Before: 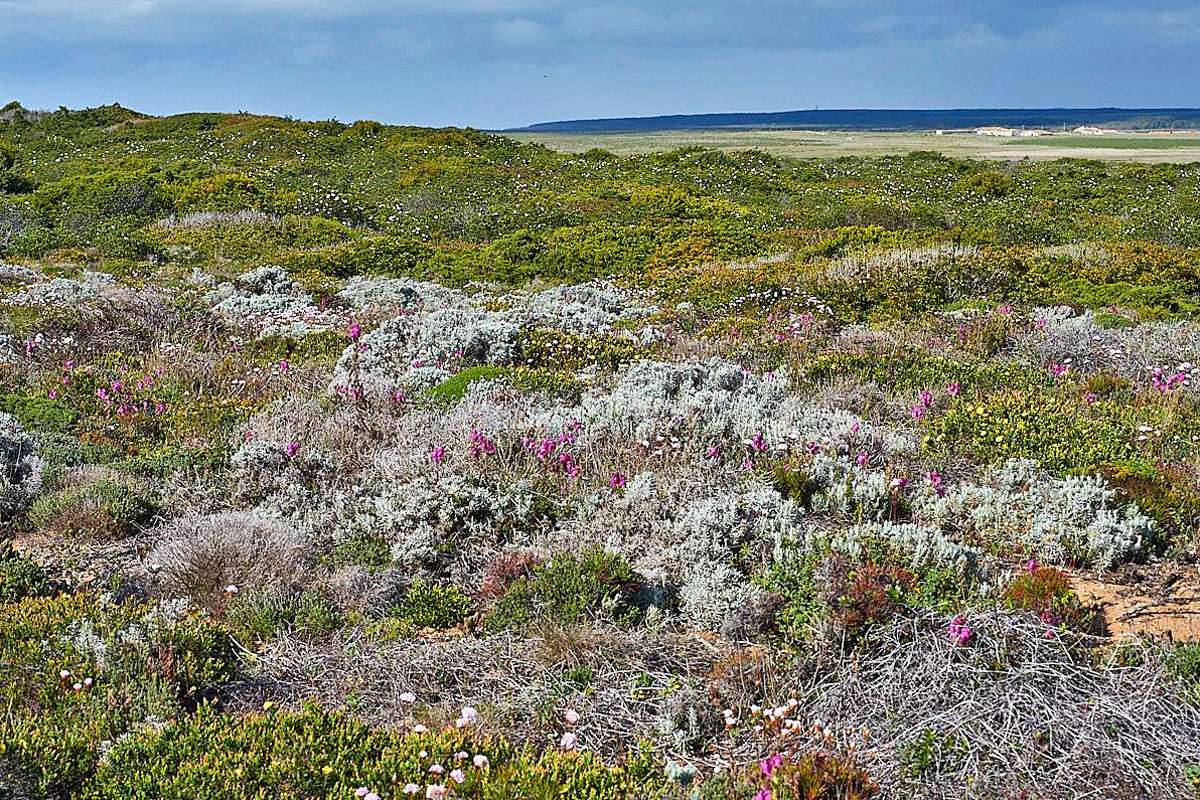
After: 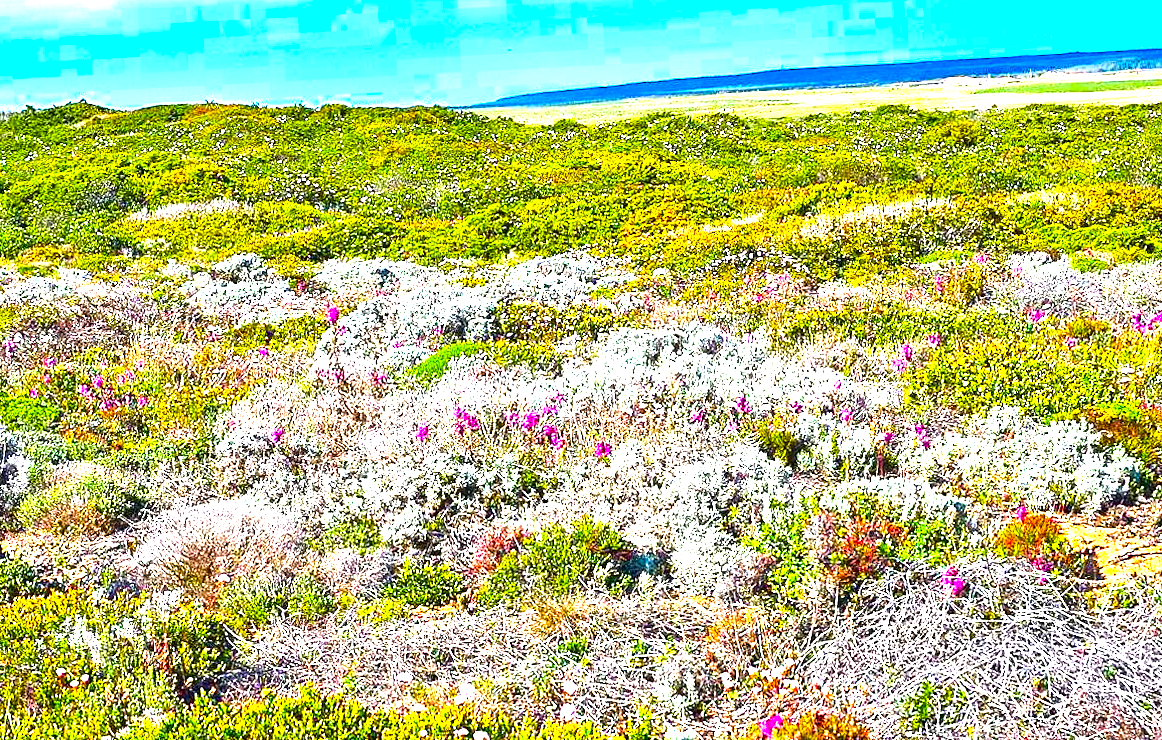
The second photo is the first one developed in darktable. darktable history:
exposure: black level correction 0, exposure 1.5 EV, compensate exposure bias true, compensate highlight preservation false
color balance rgb: linear chroma grading › global chroma 9%, perceptual saturation grading › global saturation 36%, perceptual saturation grading › shadows 35%, perceptual brilliance grading › global brilliance 15%, perceptual brilliance grading › shadows -35%, global vibrance 15%
color correction: saturation 1.32
rotate and perspective: rotation -3°, crop left 0.031, crop right 0.968, crop top 0.07, crop bottom 0.93
